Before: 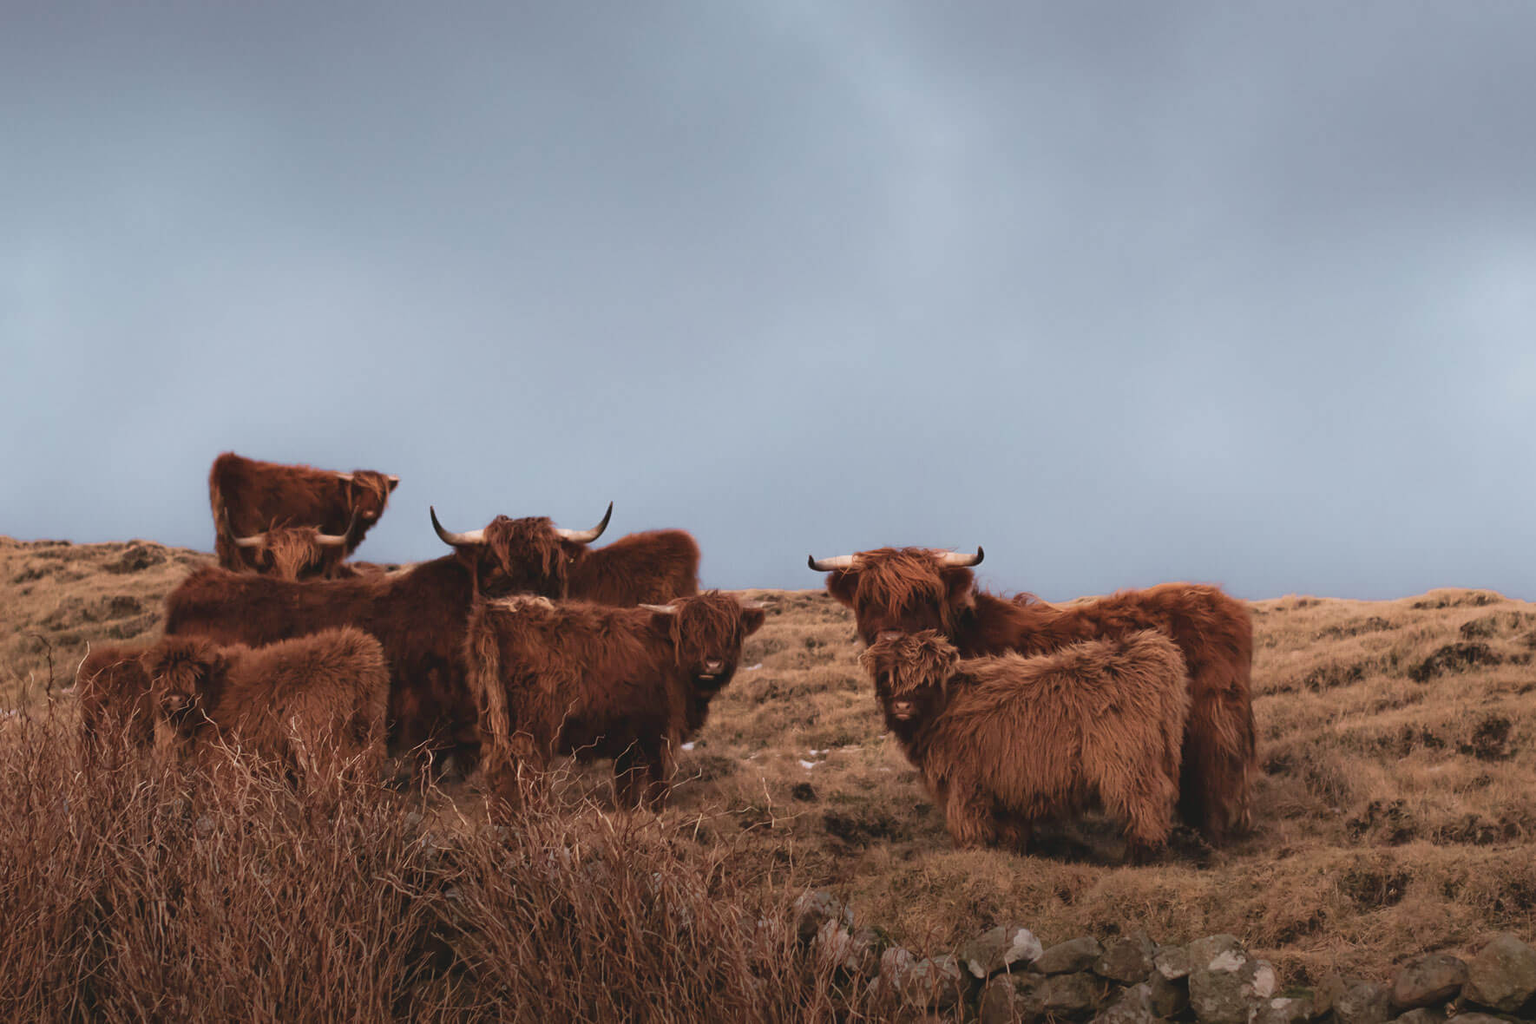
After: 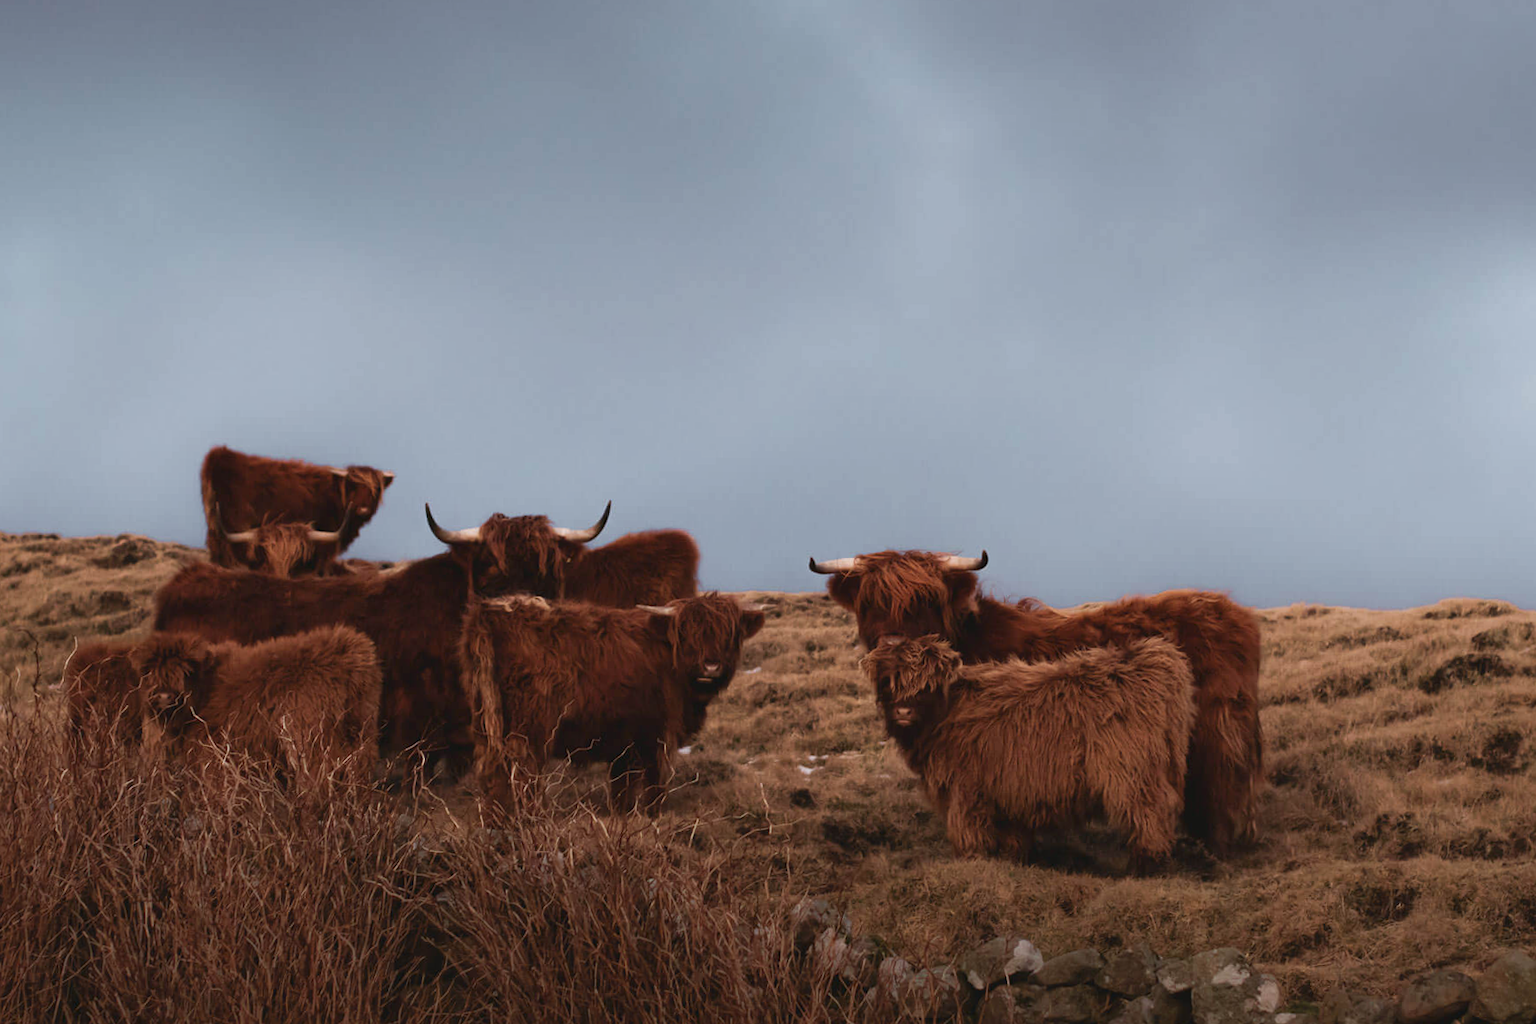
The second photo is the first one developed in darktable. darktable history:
crop and rotate: angle -0.639°
contrast brightness saturation: brightness -0.1
